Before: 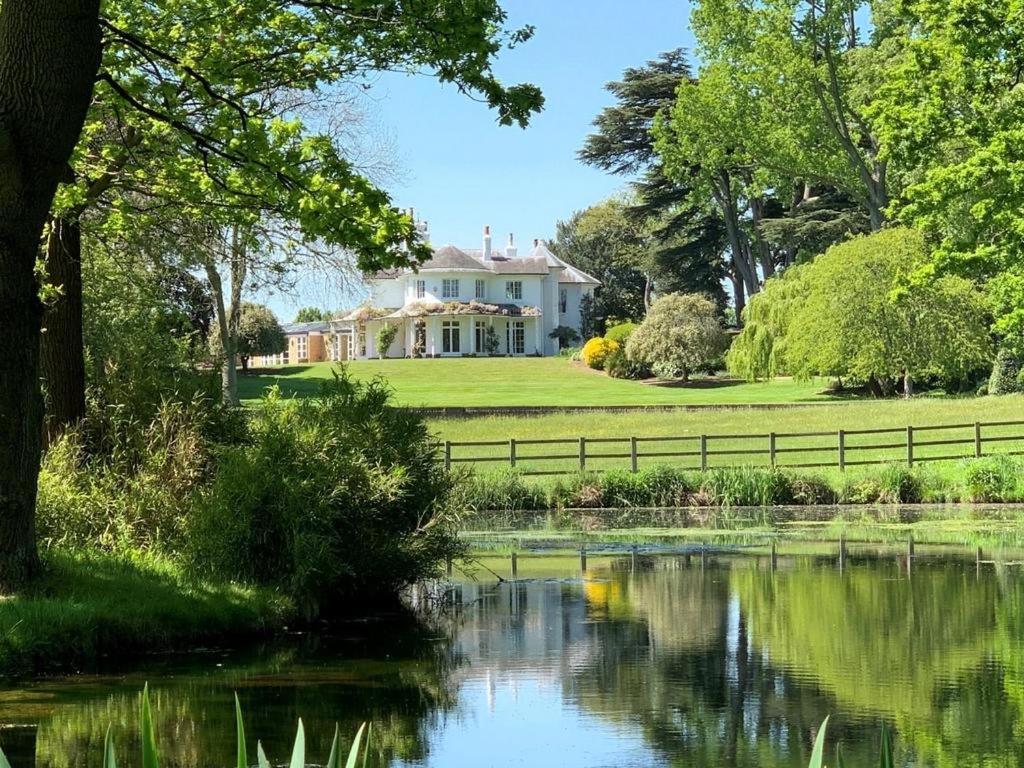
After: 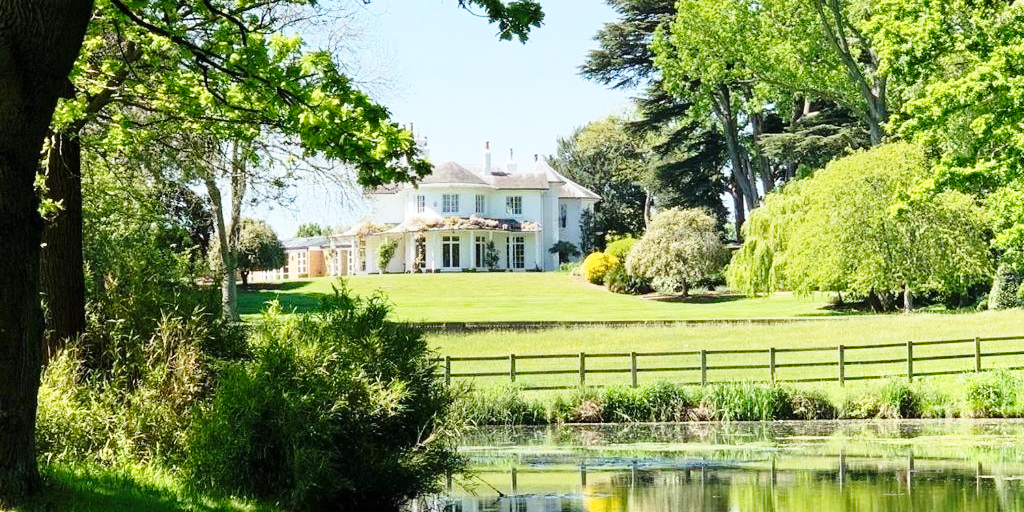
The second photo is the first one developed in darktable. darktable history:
crop: top 11.166%, bottom 22.168%
base curve: curves: ch0 [(0, 0) (0.028, 0.03) (0.121, 0.232) (0.46, 0.748) (0.859, 0.968) (1, 1)], preserve colors none
